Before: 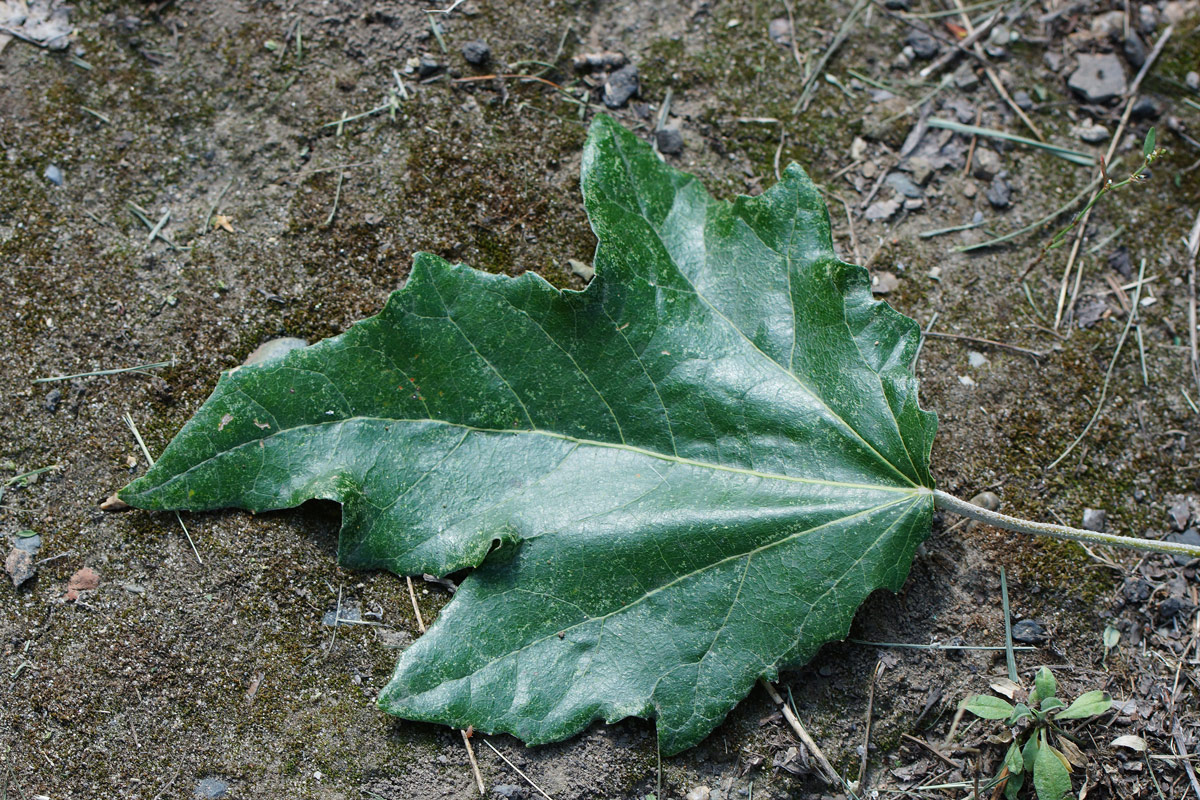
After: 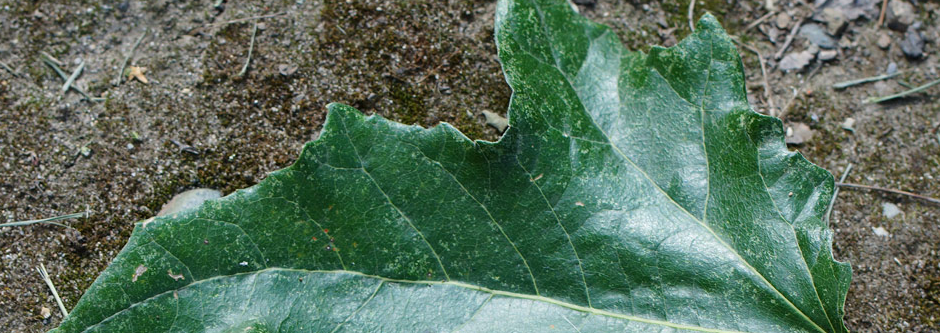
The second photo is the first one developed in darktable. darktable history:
tone equalizer: on, module defaults
crop: left 7.246%, top 18.725%, right 14.391%, bottom 39.65%
